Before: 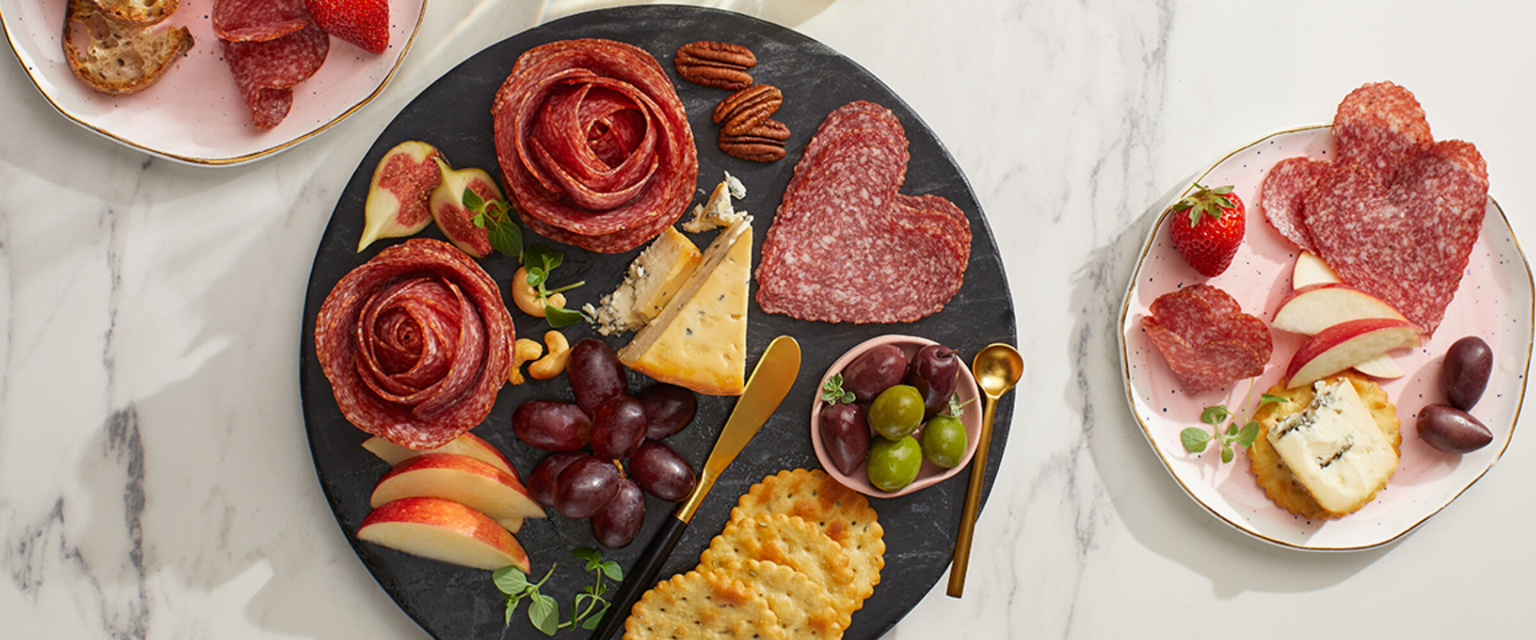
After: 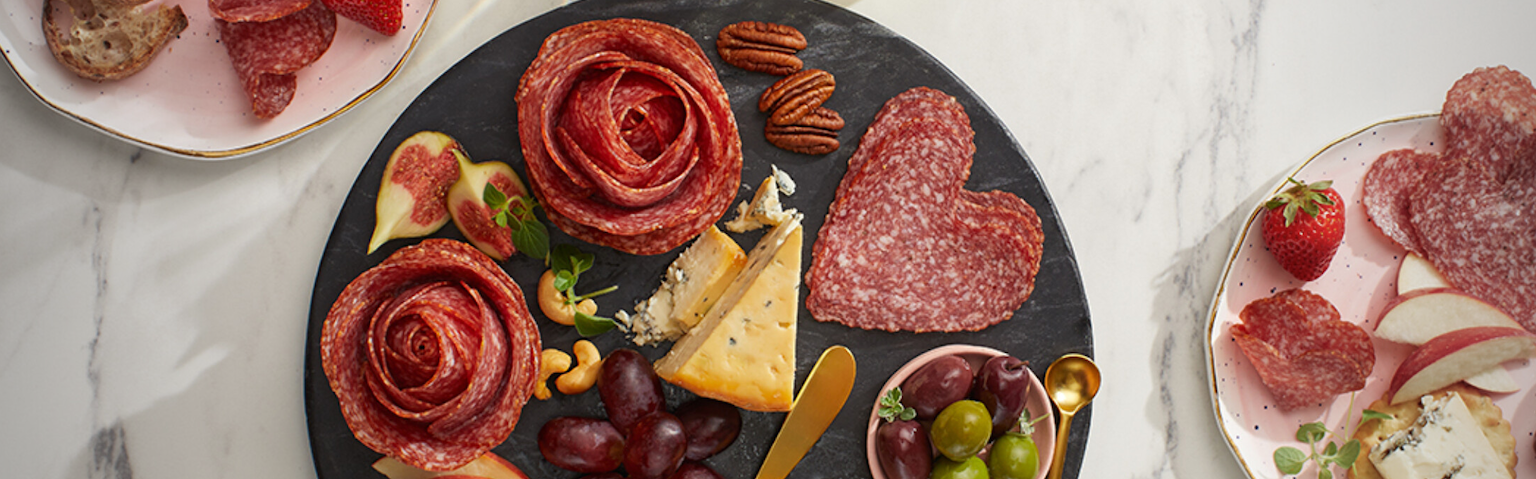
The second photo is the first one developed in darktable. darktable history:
vignetting: fall-off start 96.92%, fall-off radius 99.76%, width/height ratio 0.613
crop: left 1.575%, top 3.412%, right 7.568%, bottom 28.478%
